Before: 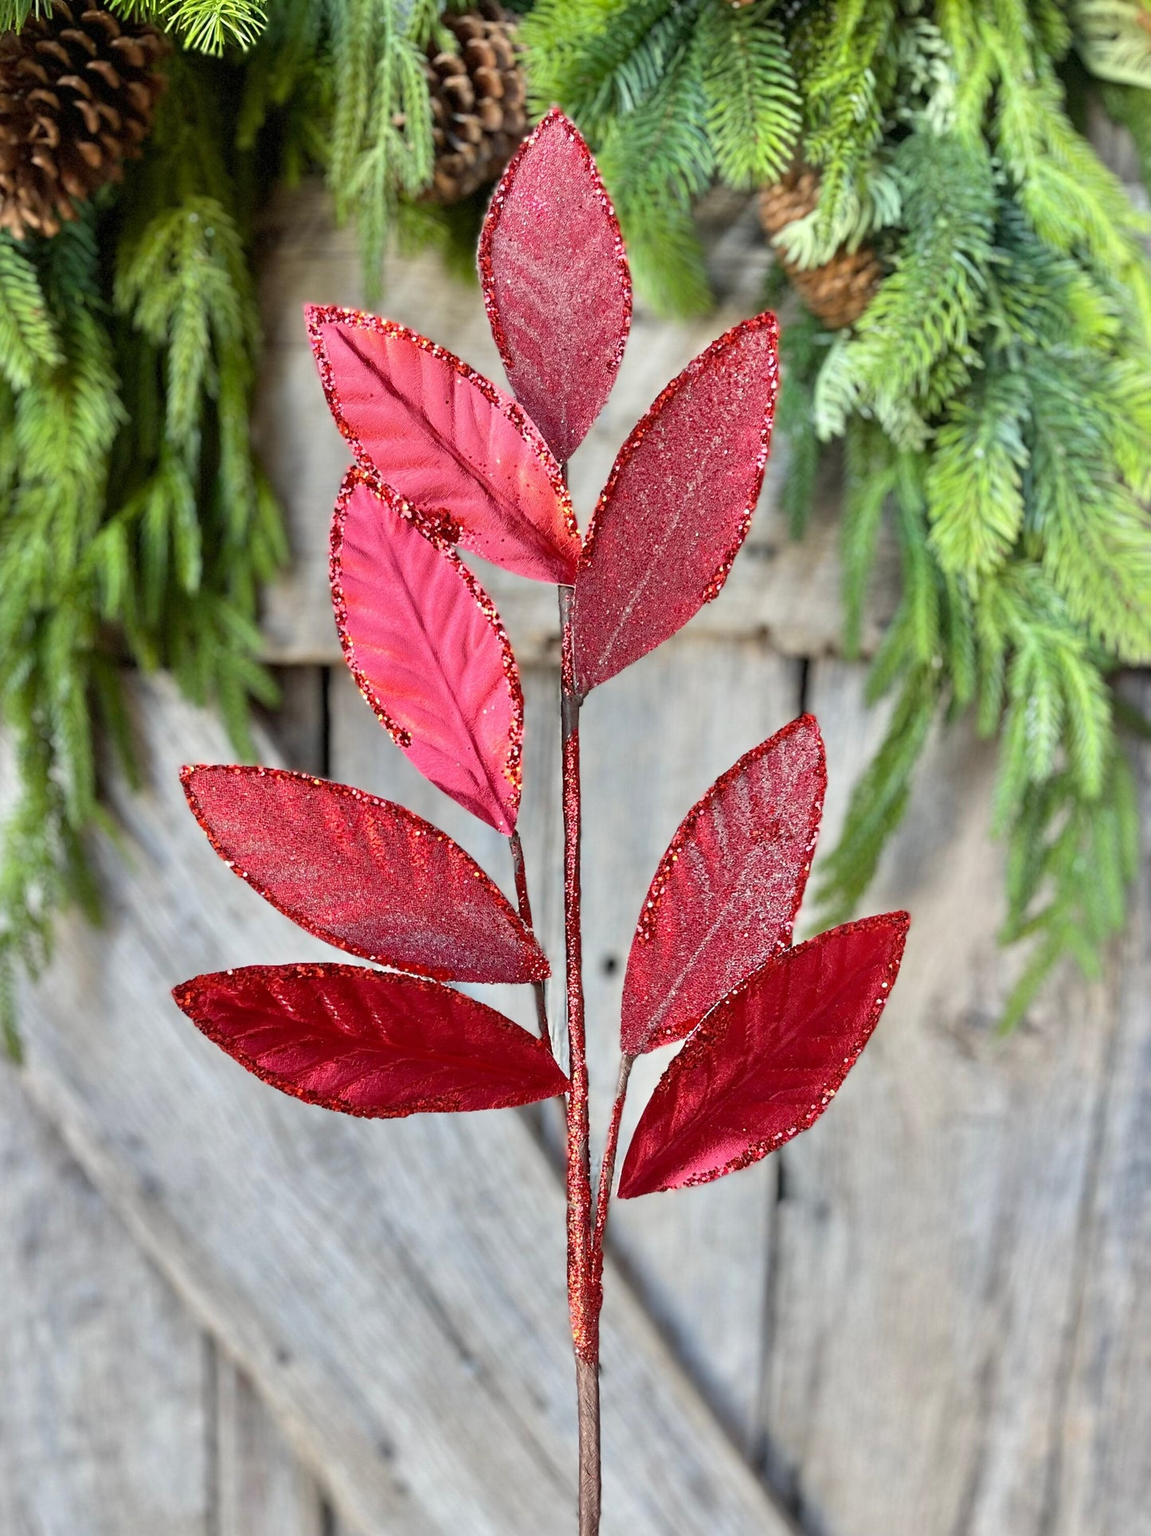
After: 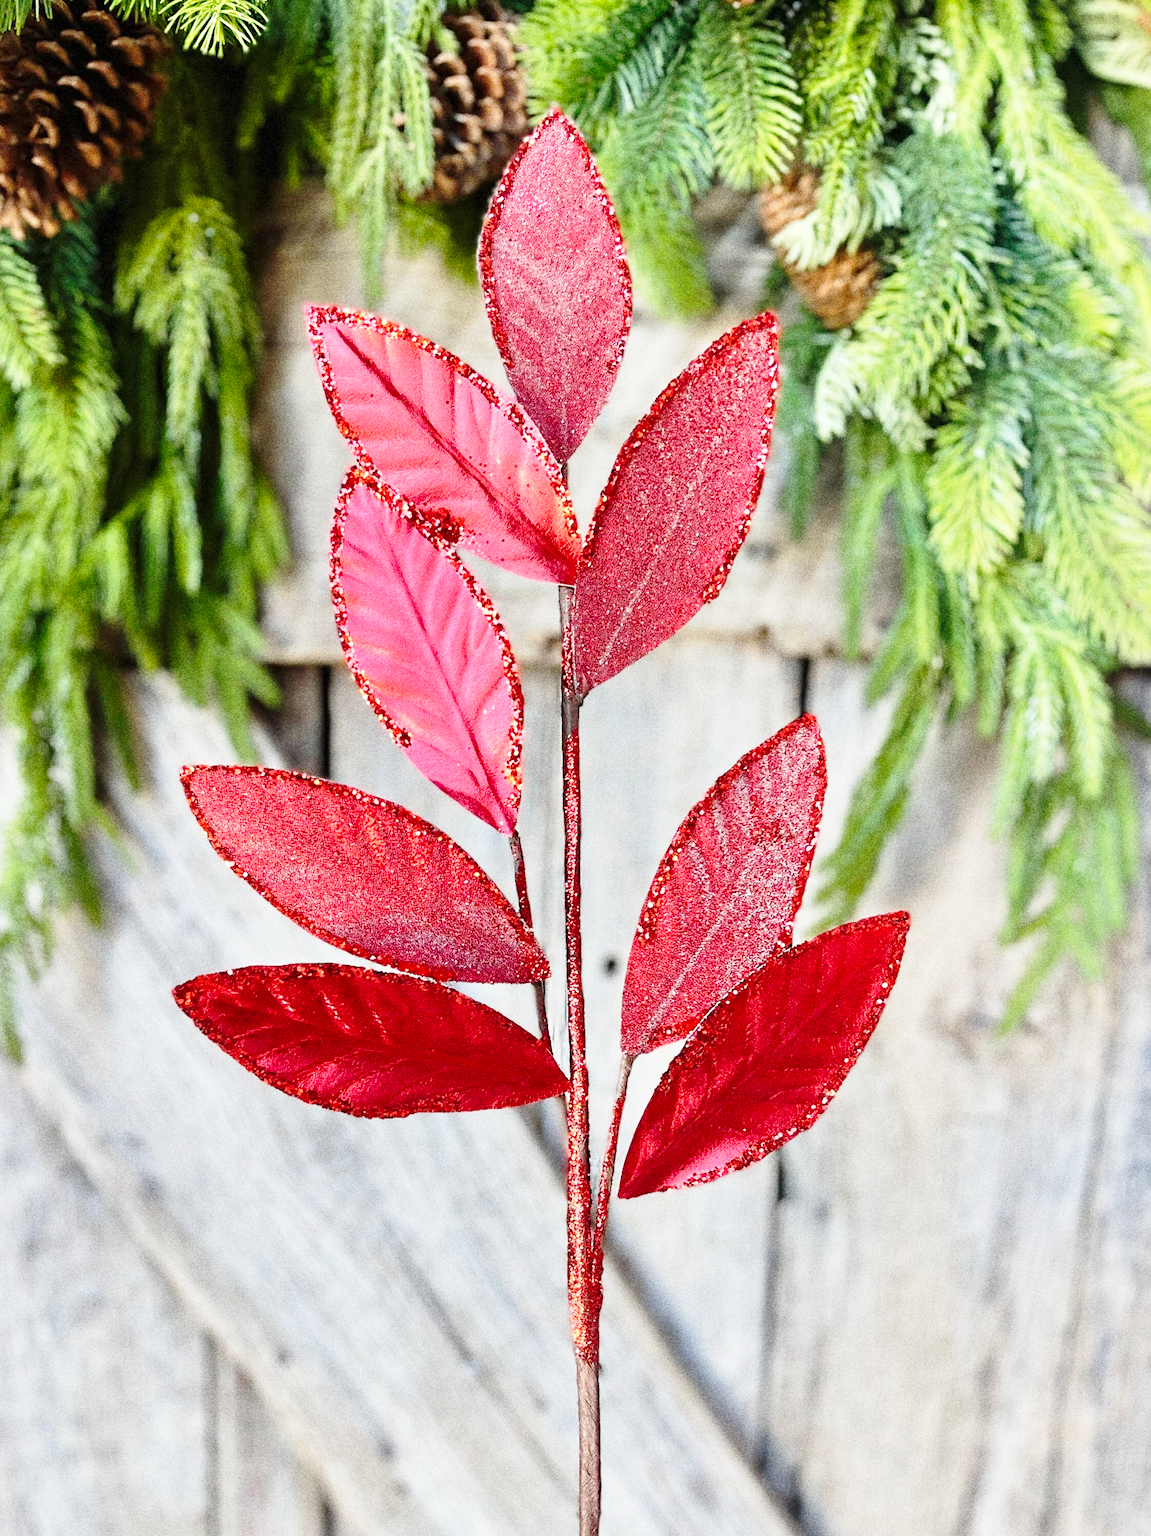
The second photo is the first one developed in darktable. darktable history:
base curve: curves: ch0 [(0, 0) (0.028, 0.03) (0.121, 0.232) (0.46, 0.748) (0.859, 0.968) (1, 1)], preserve colors none
grain: strength 49.07%
